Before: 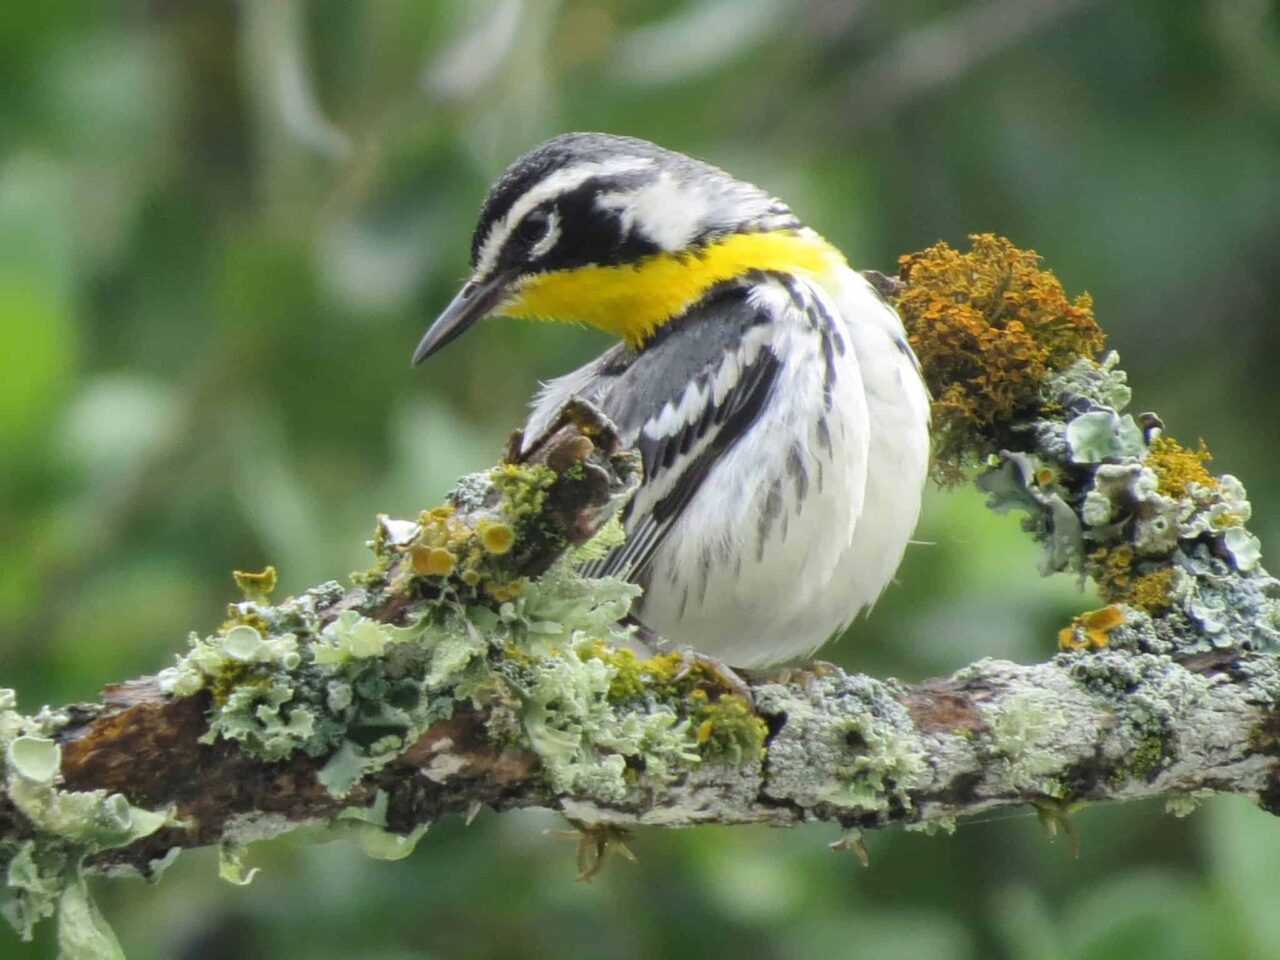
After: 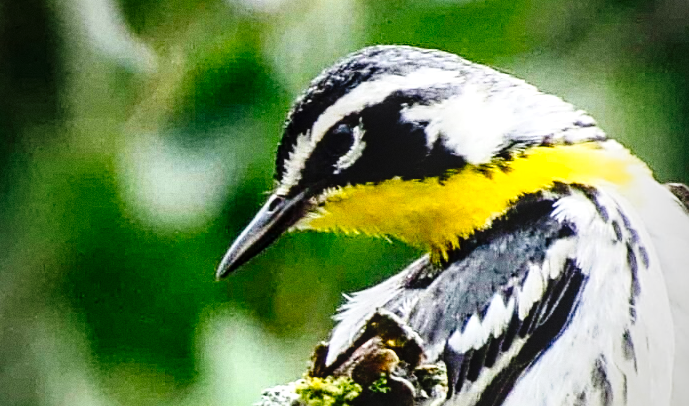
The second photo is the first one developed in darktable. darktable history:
exposure: black level correction 0, exposure 0.5 EV, compensate exposure bias true, compensate highlight preservation false
local contrast: on, module defaults
crop: left 15.306%, top 9.065%, right 30.789%, bottom 48.638%
contrast brightness saturation: contrast 0.22, brightness -0.19, saturation 0.24
vignetting: fall-off start 97%, fall-off radius 100%, width/height ratio 0.609, unbound false
tone curve: curves: ch0 [(0, 0) (0.003, 0.003) (0.011, 0.005) (0.025, 0.008) (0.044, 0.012) (0.069, 0.02) (0.1, 0.031) (0.136, 0.047) (0.177, 0.088) (0.224, 0.141) (0.277, 0.222) (0.335, 0.32) (0.399, 0.422) (0.468, 0.523) (0.543, 0.621) (0.623, 0.715) (0.709, 0.796) (0.801, 0.88) (0.898, 0.962) (1, 1)], preserve colors none
grain: on, module defaults
sharpen: radius 2.584, amount 0.688
